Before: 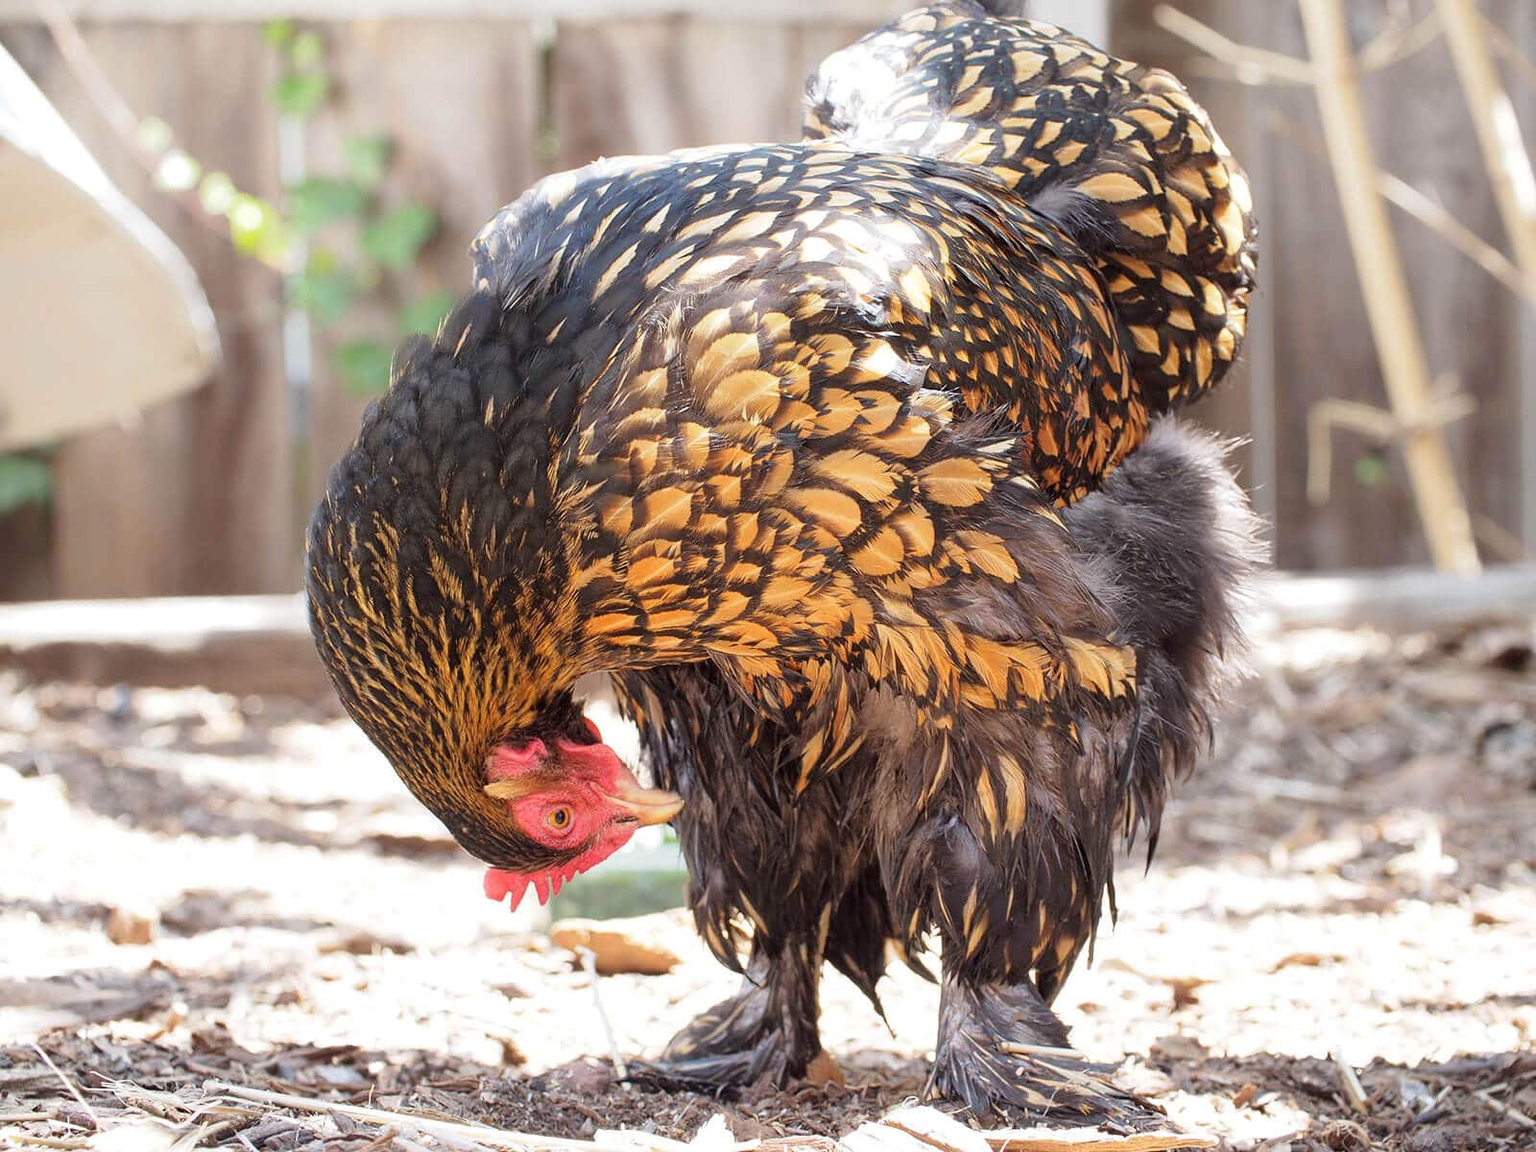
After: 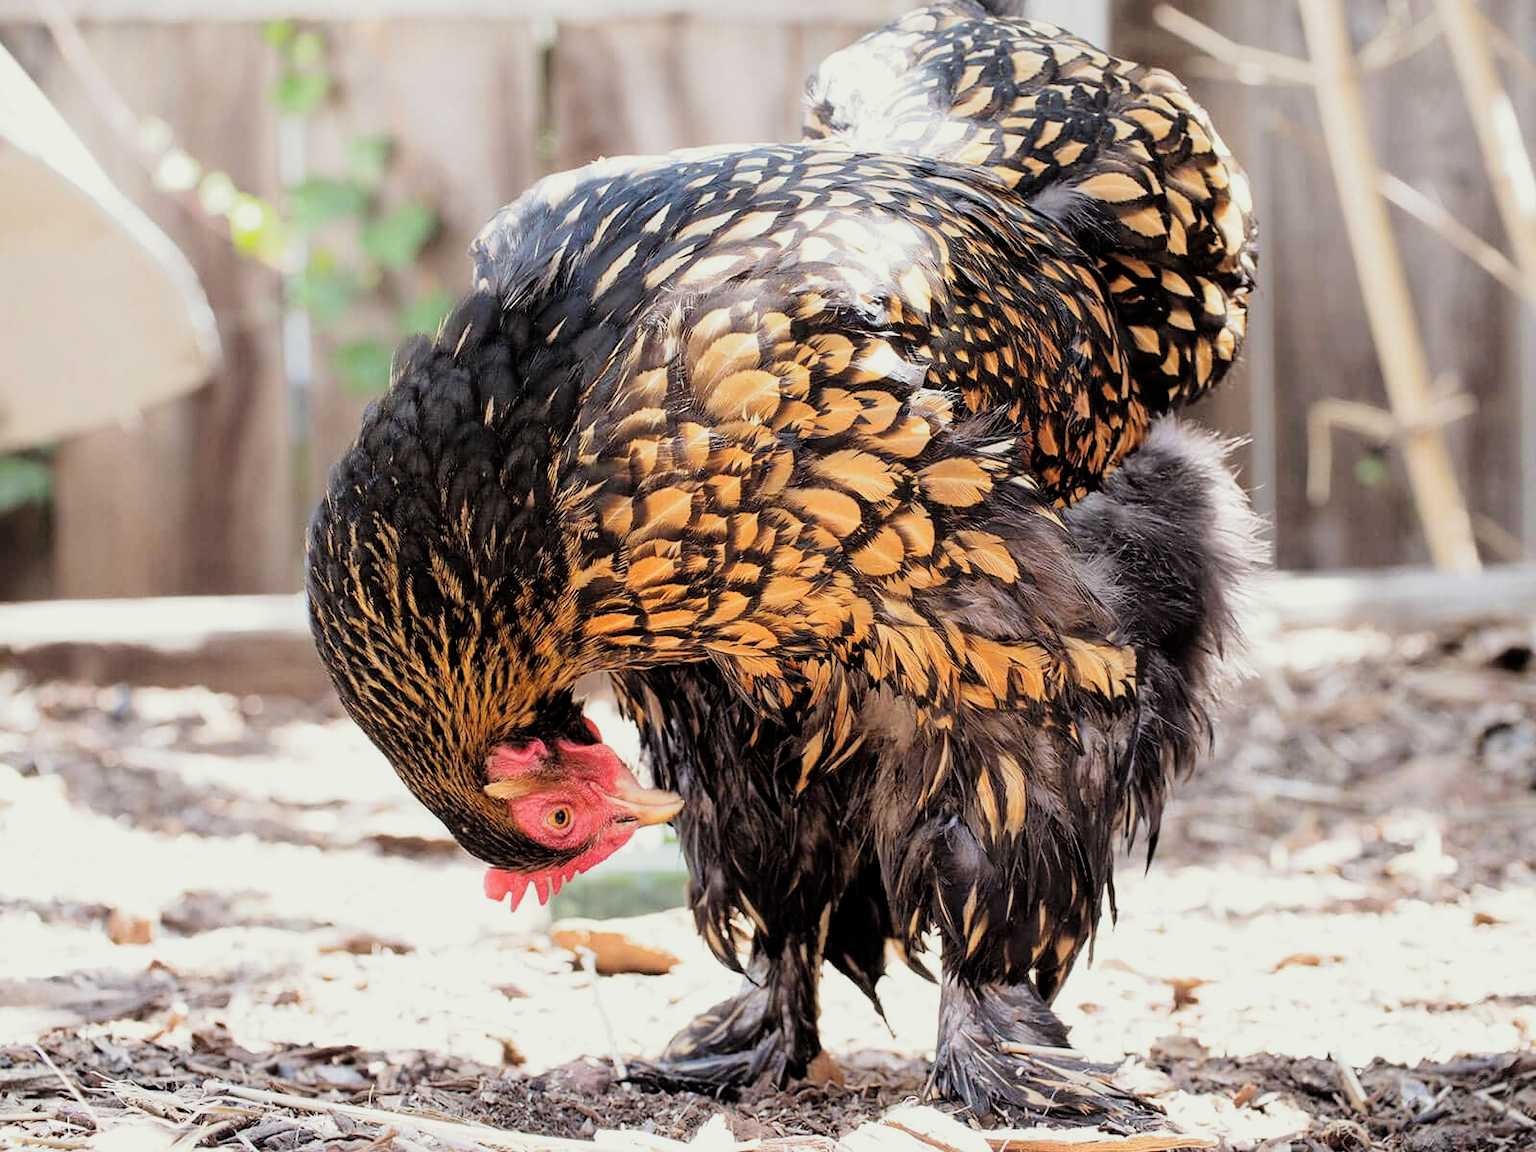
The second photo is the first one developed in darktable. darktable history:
split-toning: shadows › saturation 0.61, highlights › saturation 0.58, balance -28.74, compress 87.36%
filmic rgb: black relative exposure -5 EV, white relative exposure 3.5 EV, hardness 3.19, contrast 1.3, highlights saturation mix -50%
